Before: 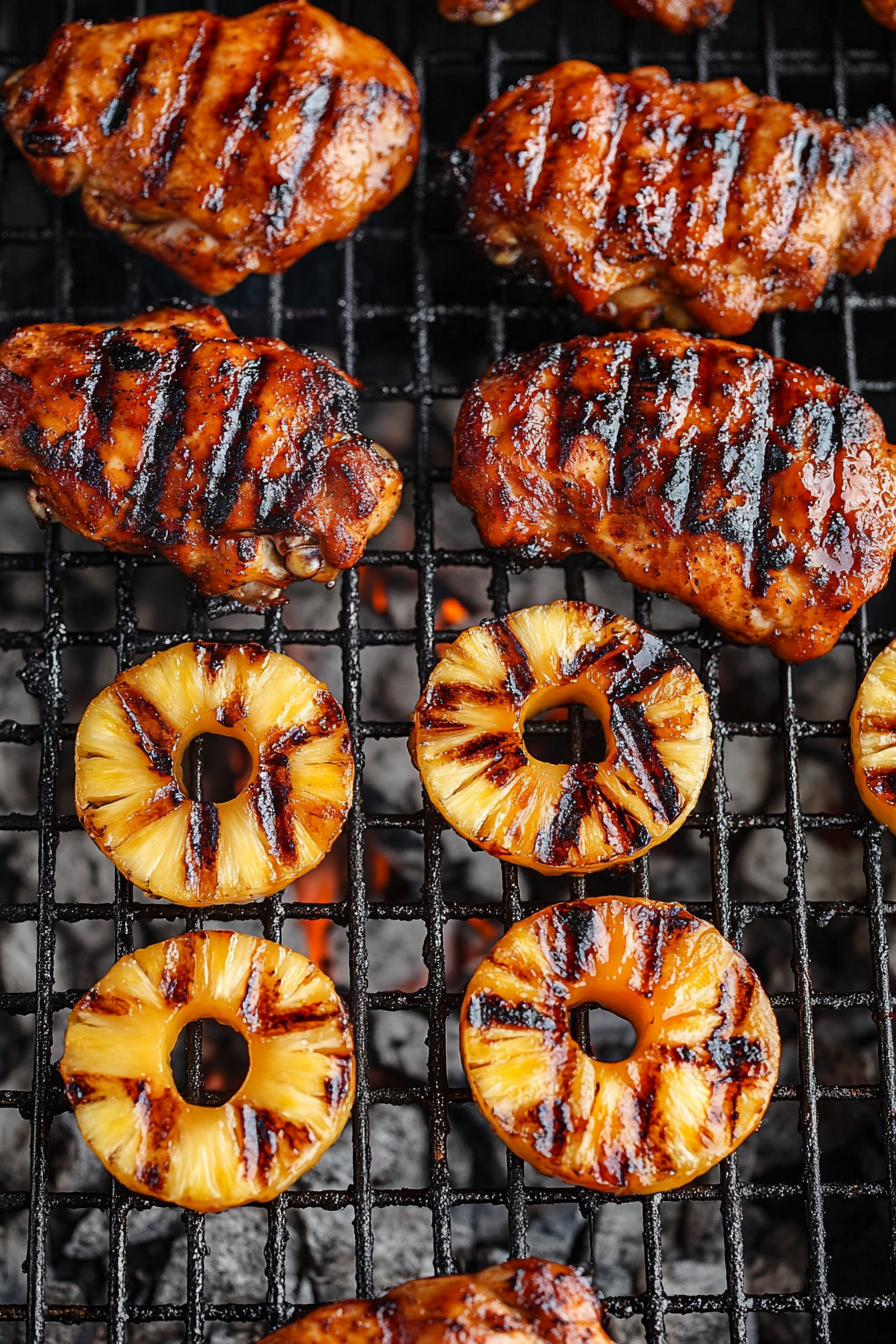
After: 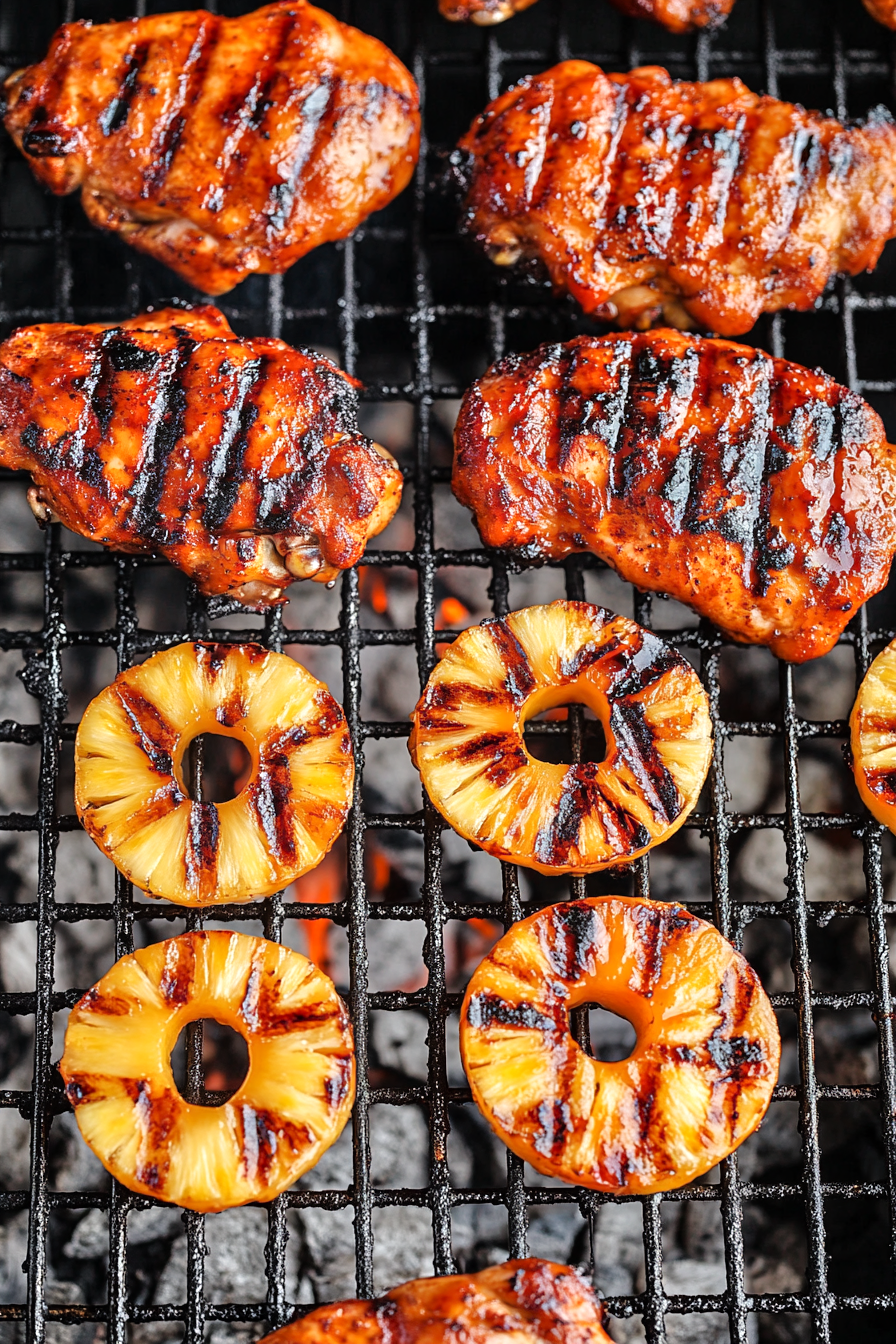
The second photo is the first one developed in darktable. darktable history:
tone equalizer: -7 EV 0.157 EV, -6 EV 0.626 EV, -5 EV 1.16 EV, -4 EV 1.31 EV, -3 EV 1.14 EV, -2 EV 0.6 EV, -1 EV 0.166 EV, mask exposure compensation -0.493 EV
